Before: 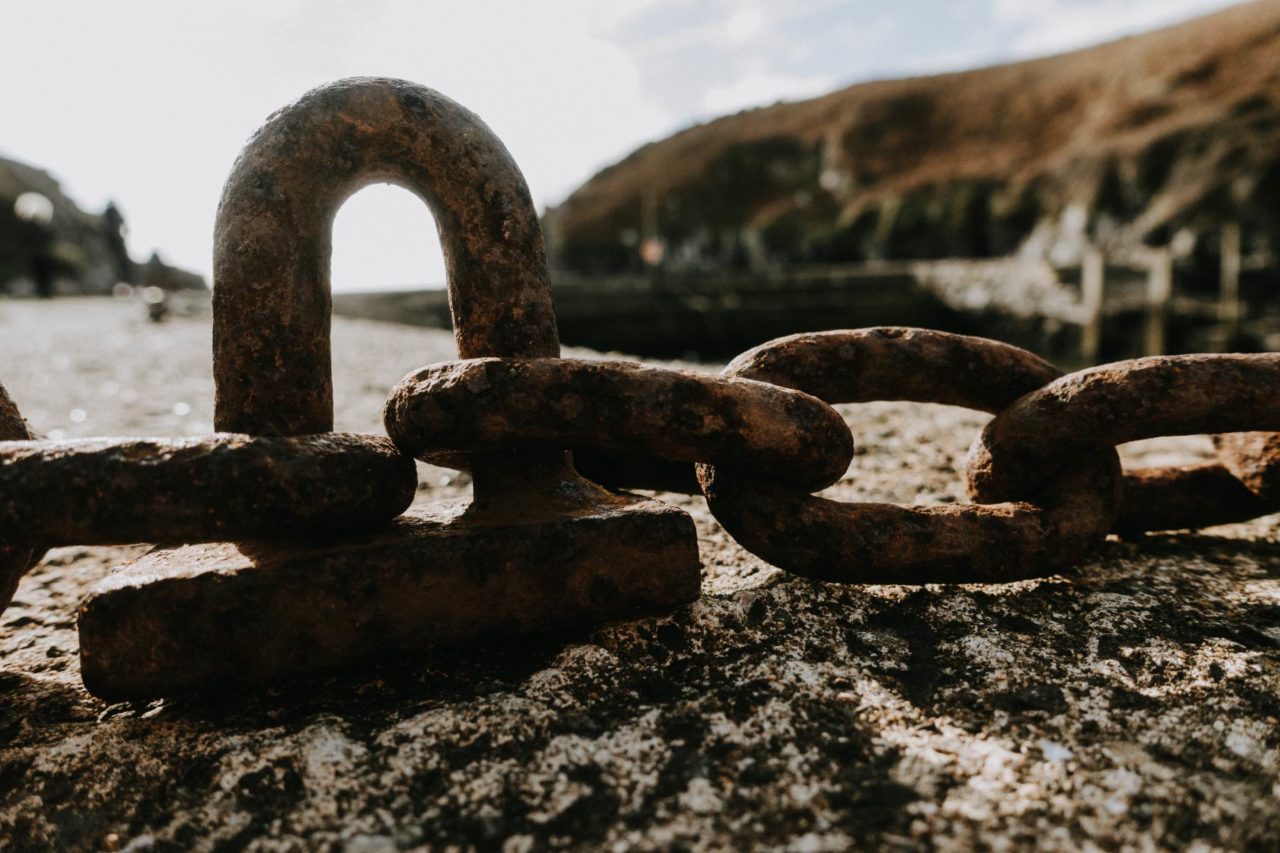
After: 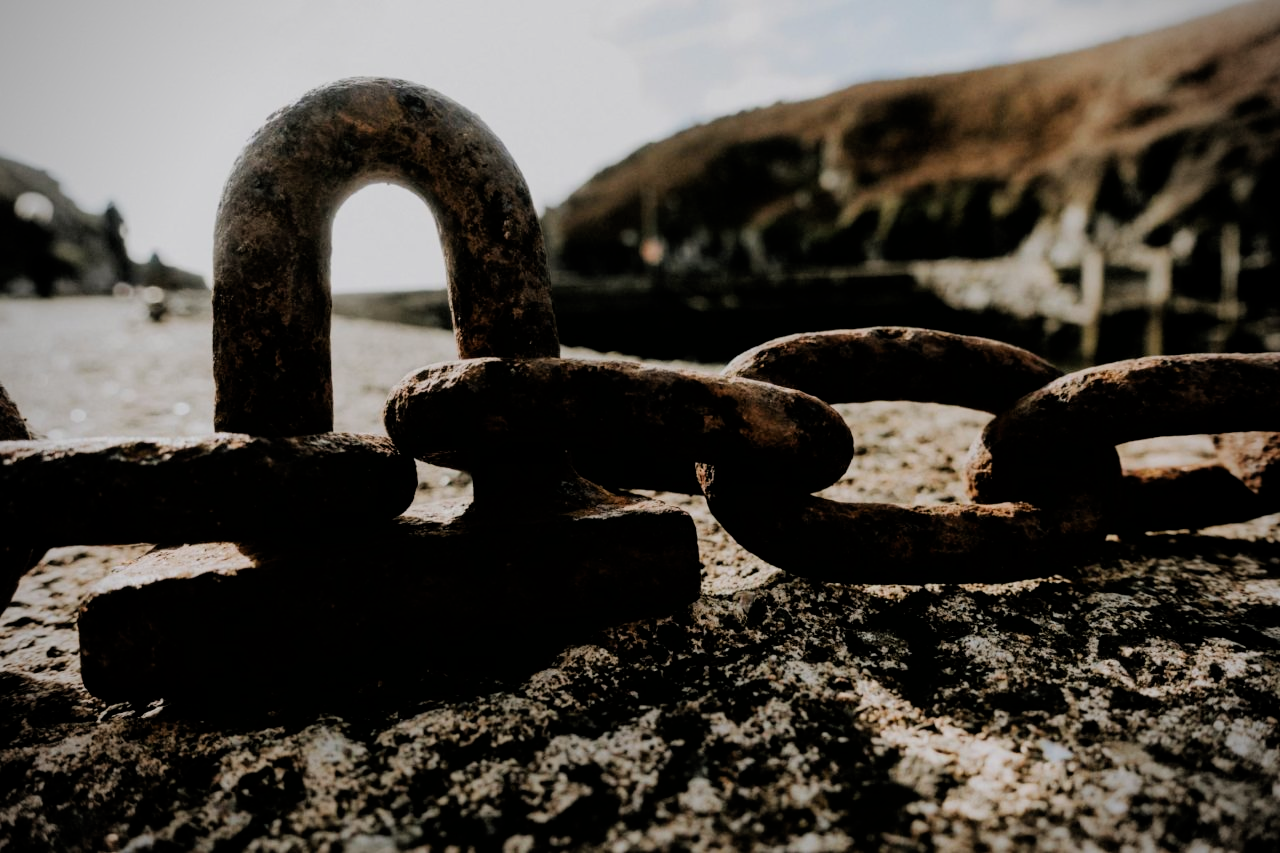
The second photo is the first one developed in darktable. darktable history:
contrast brightness saturation: saturation 0.1
vignetting: on, module defaults
filmic rgb: black relative exposure -5 EV, hardness 2.88, contrast 1.1
